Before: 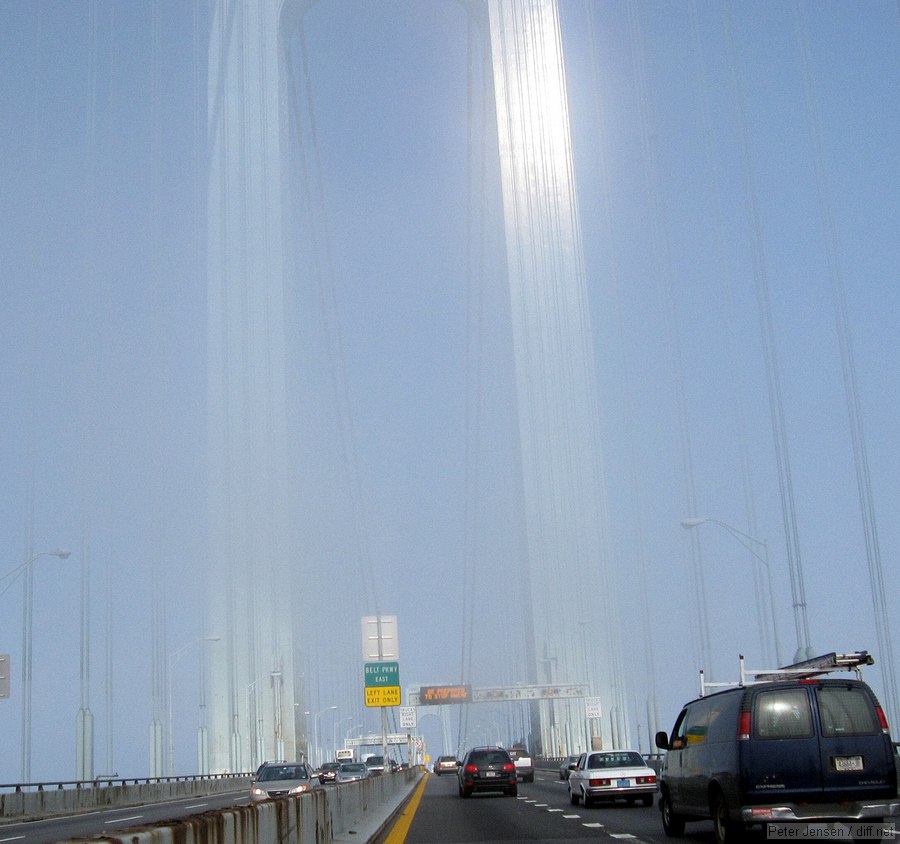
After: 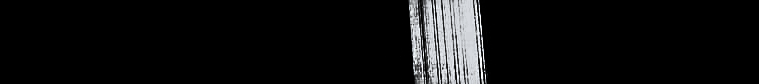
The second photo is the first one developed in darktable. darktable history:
sharpen: on, module defaults
shadows and highlights: shadows 49, highlights -41, soften with gaussian
levels: levels [0.721, 0.937, 0.997]
exposure: black level correction 0.1, exposure -0.092 EV, compensate highlight preservation false
color balance: lift [1, 1.015, 1.004, 0.985], gamma [1, 0.958, 0.971, 1.042], gain [1, 0.956, 0.977, 1.044]
crop and rotate: left 9.644%, top 9.491%, right 6.021%, bottom 80.509%
